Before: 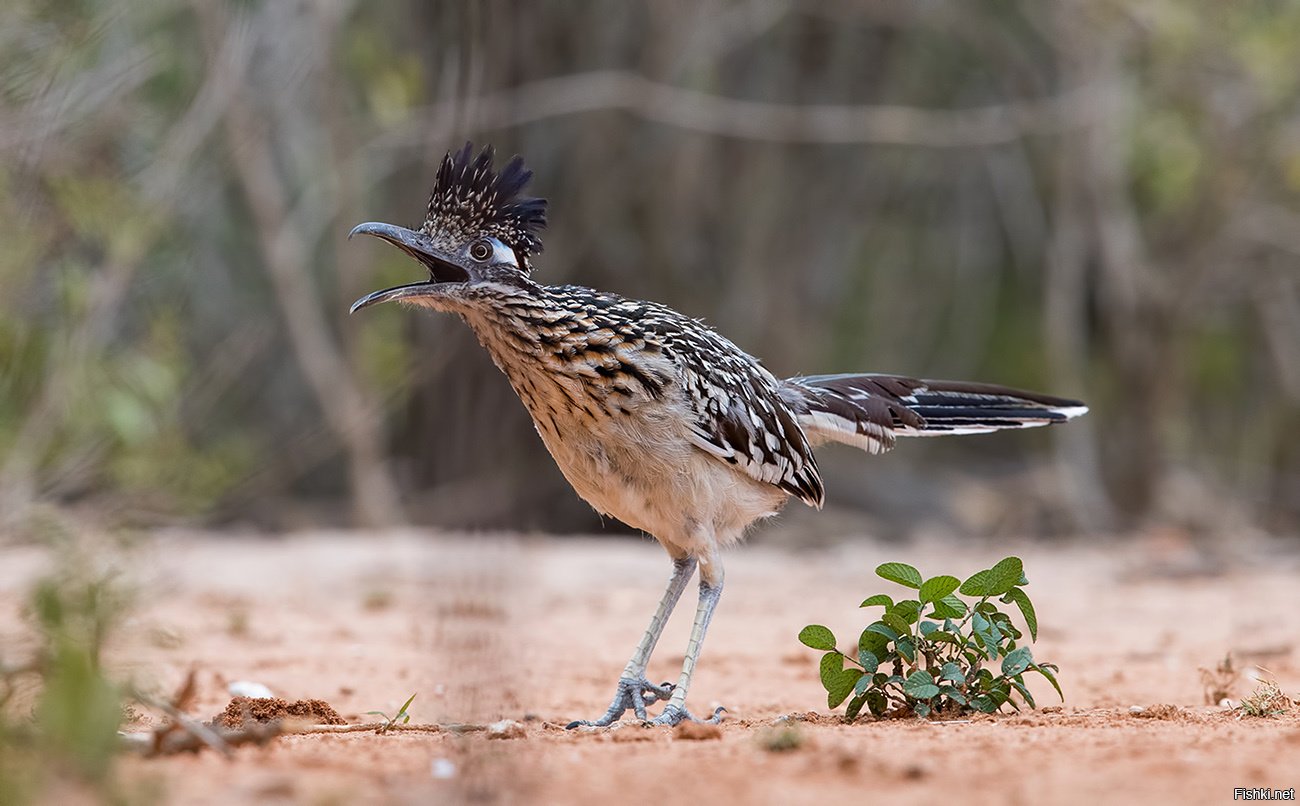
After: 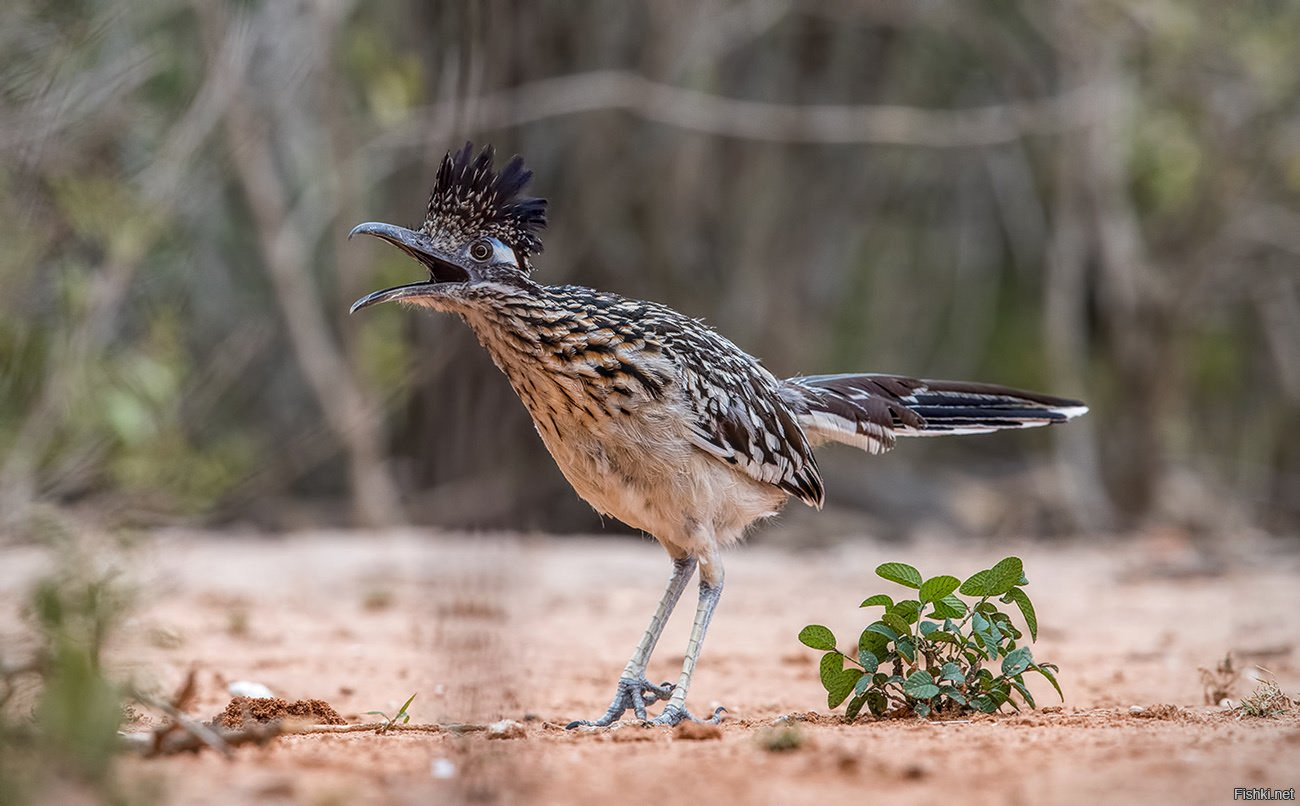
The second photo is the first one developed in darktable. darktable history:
local contrast: highlights 1%, shadows 1%, detail 134%
vignetting: fall-off radius 62.72%
